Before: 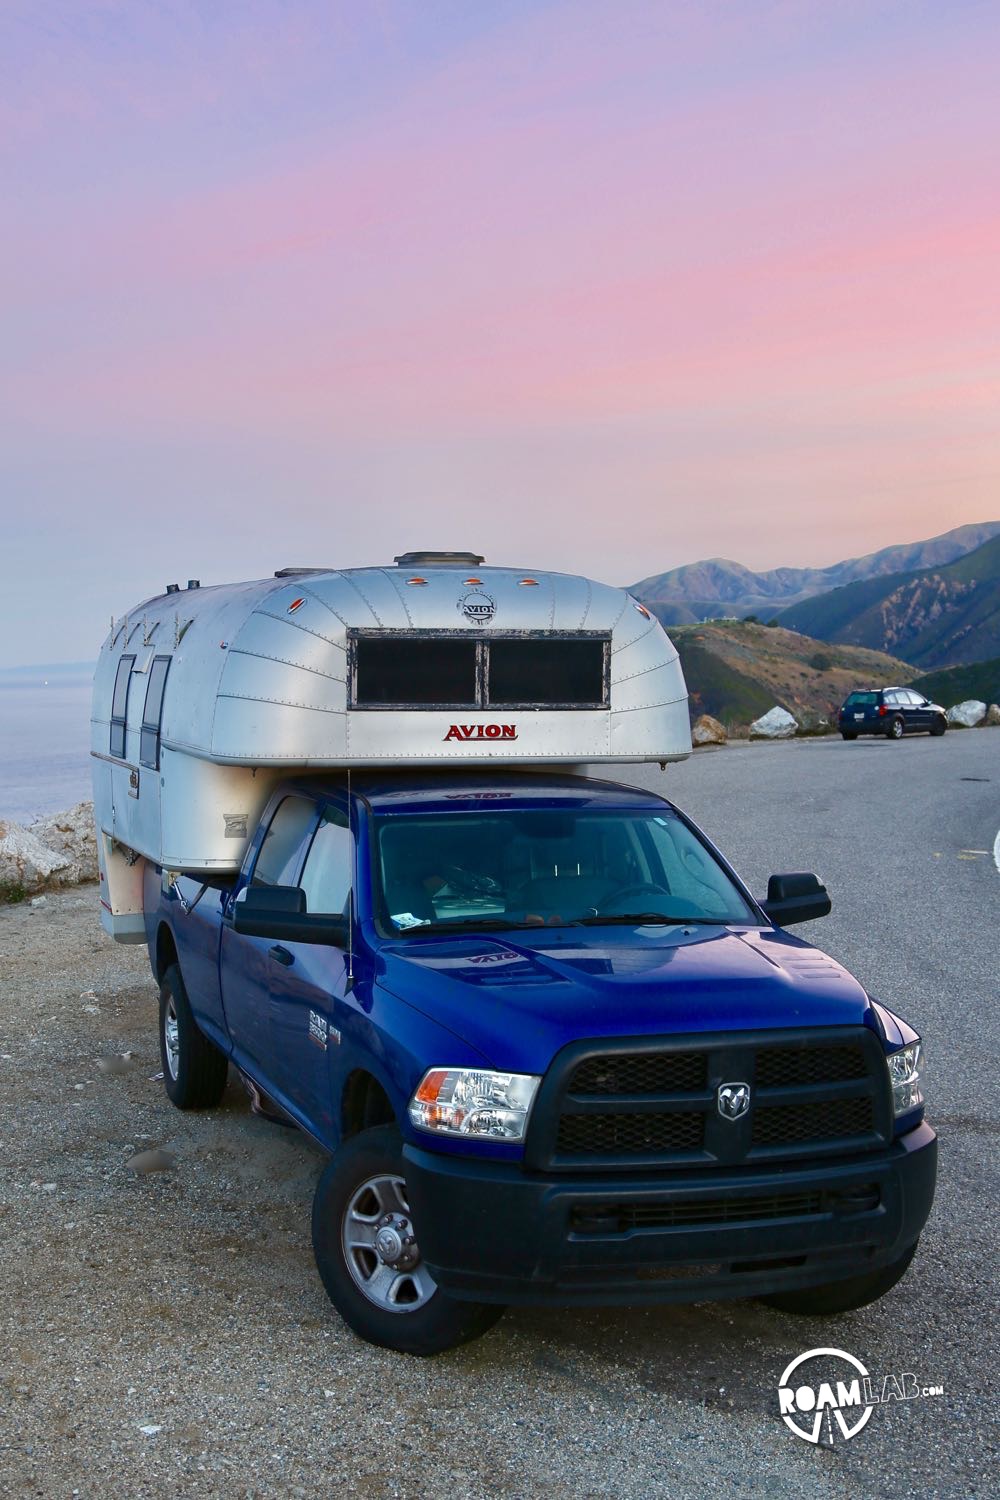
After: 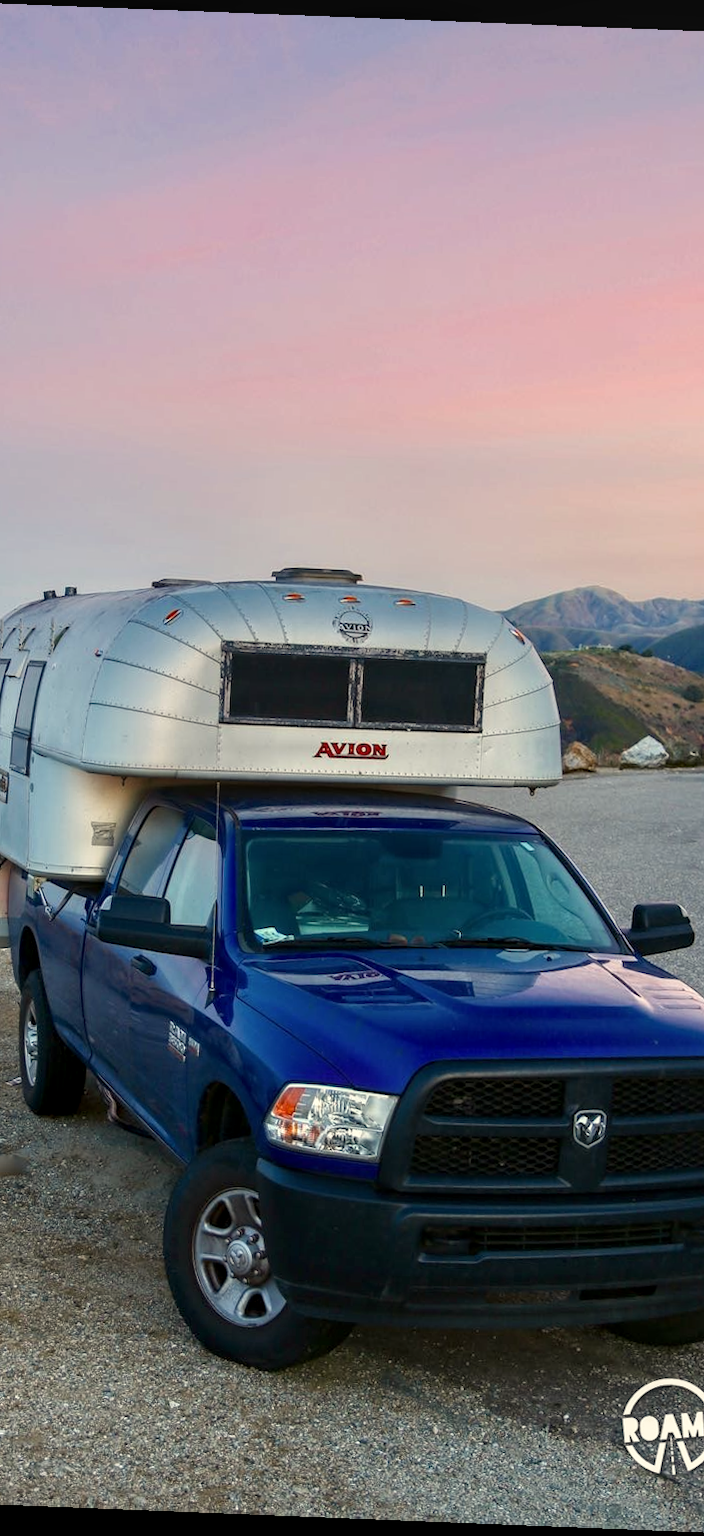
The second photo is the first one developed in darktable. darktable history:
local contrast: on, module defaults
rotate and perspective: rotation 2.27°, automatic cropping off
white balance: red 1.029, blue 0.92
crop and rotate: left 15.055%, right 18.278%
